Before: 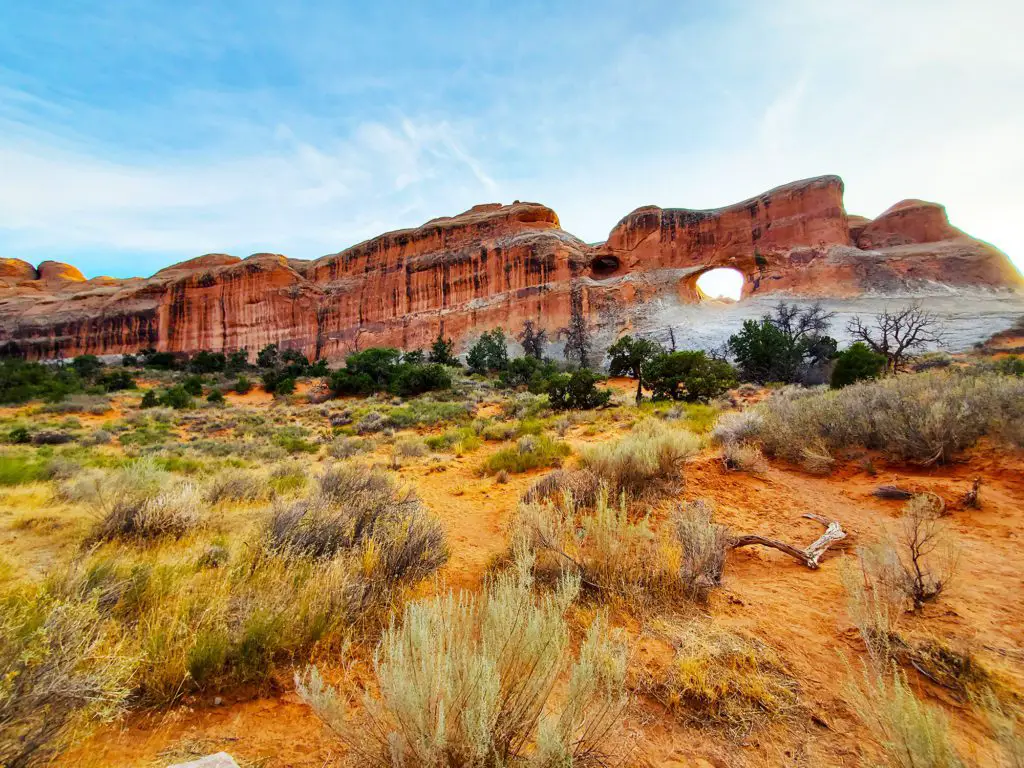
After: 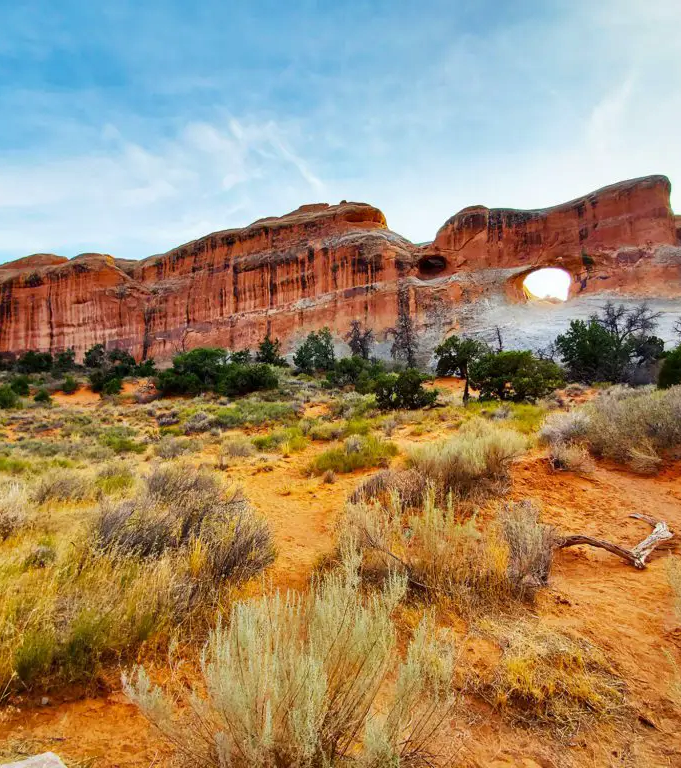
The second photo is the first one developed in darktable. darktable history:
crop: left 16.899%, right 16.556%
shadows and highlights: shadows 60, soften with gaussian
